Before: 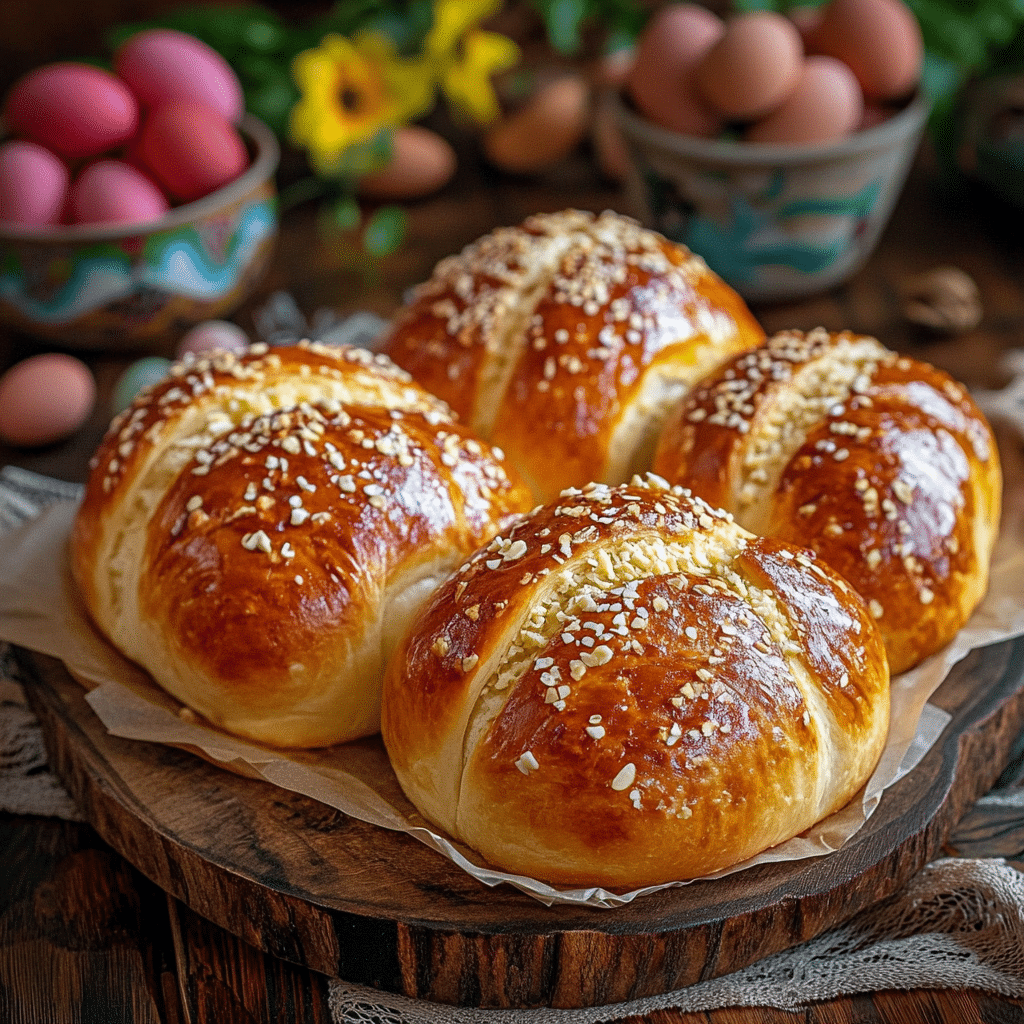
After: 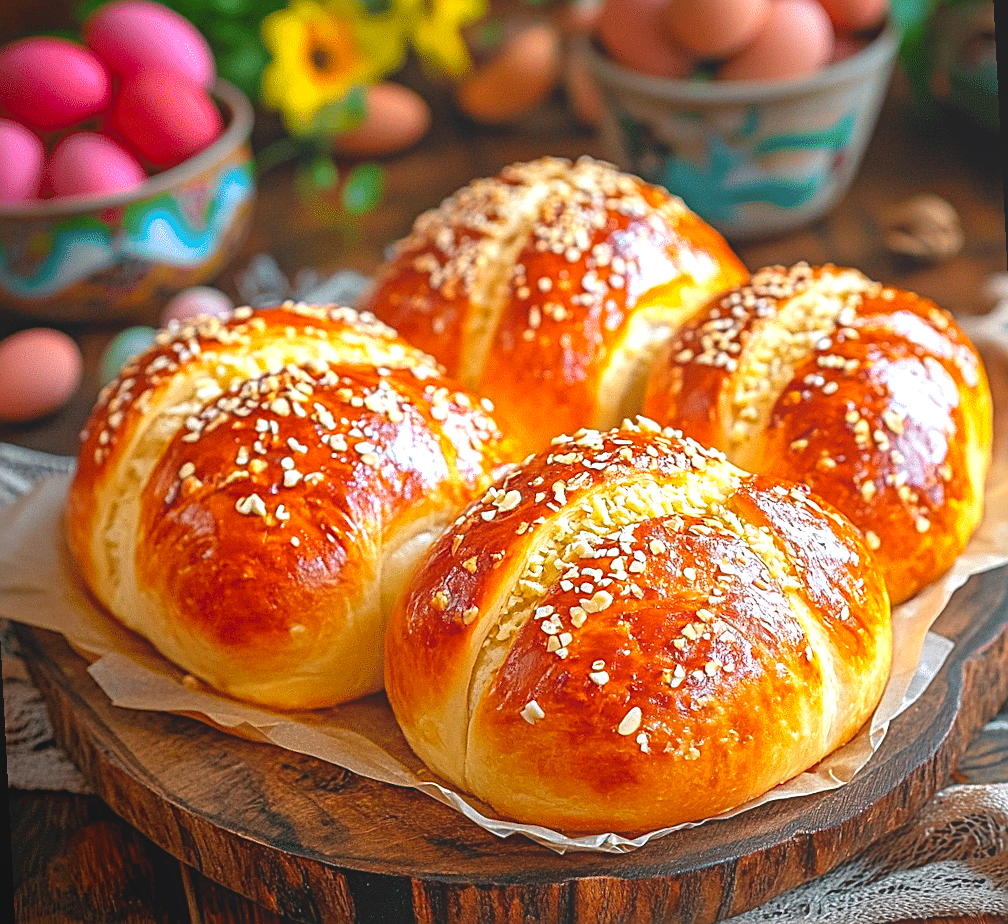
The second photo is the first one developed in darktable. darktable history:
local contrast: detail 69%
levels: levels [0, 0.476, 0.951]
exposure: black level correction 0, exposure 0.95 EV, compensate exposure bias true, compensate highlight preservation false
contrast brightness saturation: contrast 0.04, saturation 0.16
sharpen: on, module defaults
rotate and perspective: rotation -3°, crop left 0.031, crop right 0.968, crop top 0.07, crop bottom 0.93
